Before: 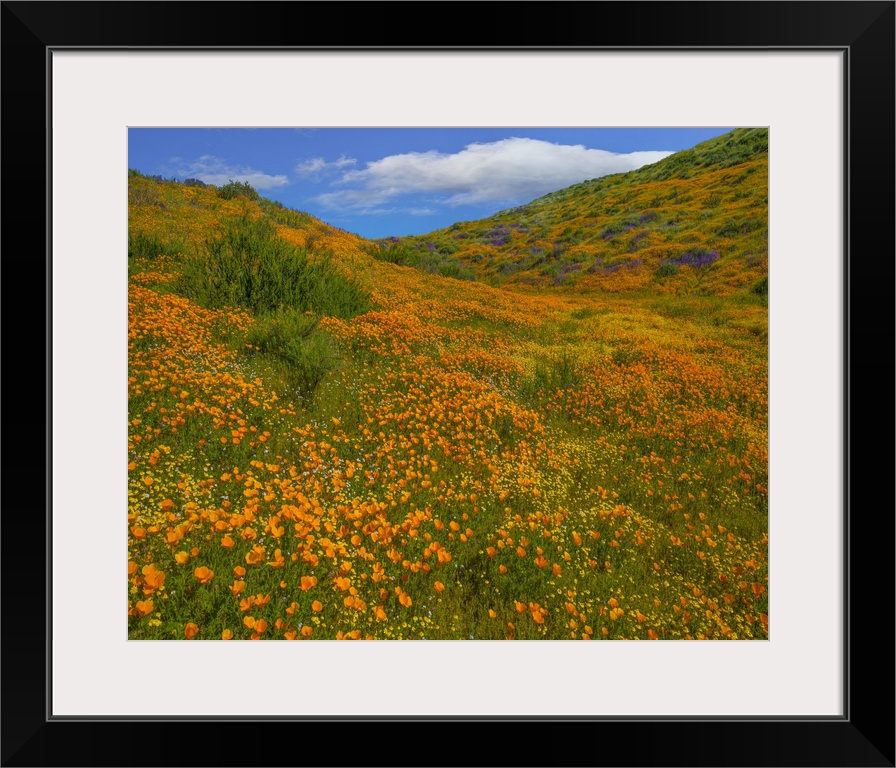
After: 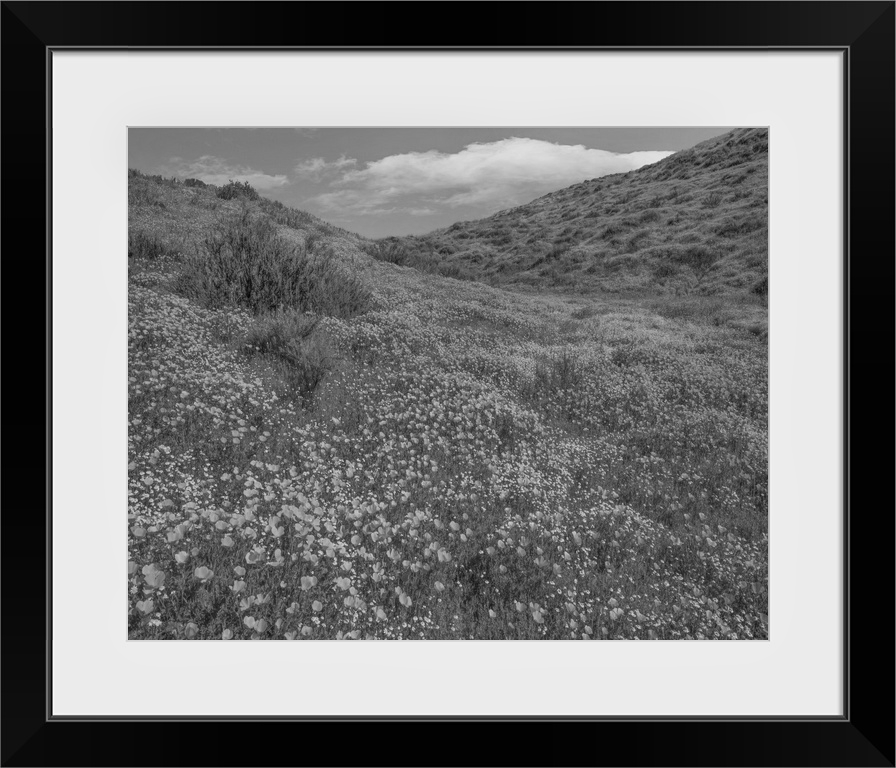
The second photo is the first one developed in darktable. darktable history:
color zones: curves: ch0 [(0.068, 0.464) (0.25, 0.5) (0.48, 0.508) (0.75, 0.536) (0.886, 0.476) (0.967, 0.456)]; ch1 [(0.066, 0.456) (0.25, 0.5) (0.616, 0.508) (0.746, 0.56) (0.934, 0.444)]
contrast brightness saturation: contrast 0.1, brightness 0.03, saturation 0.09
monochrome: a -6.99, b 35.61, size 1.4
